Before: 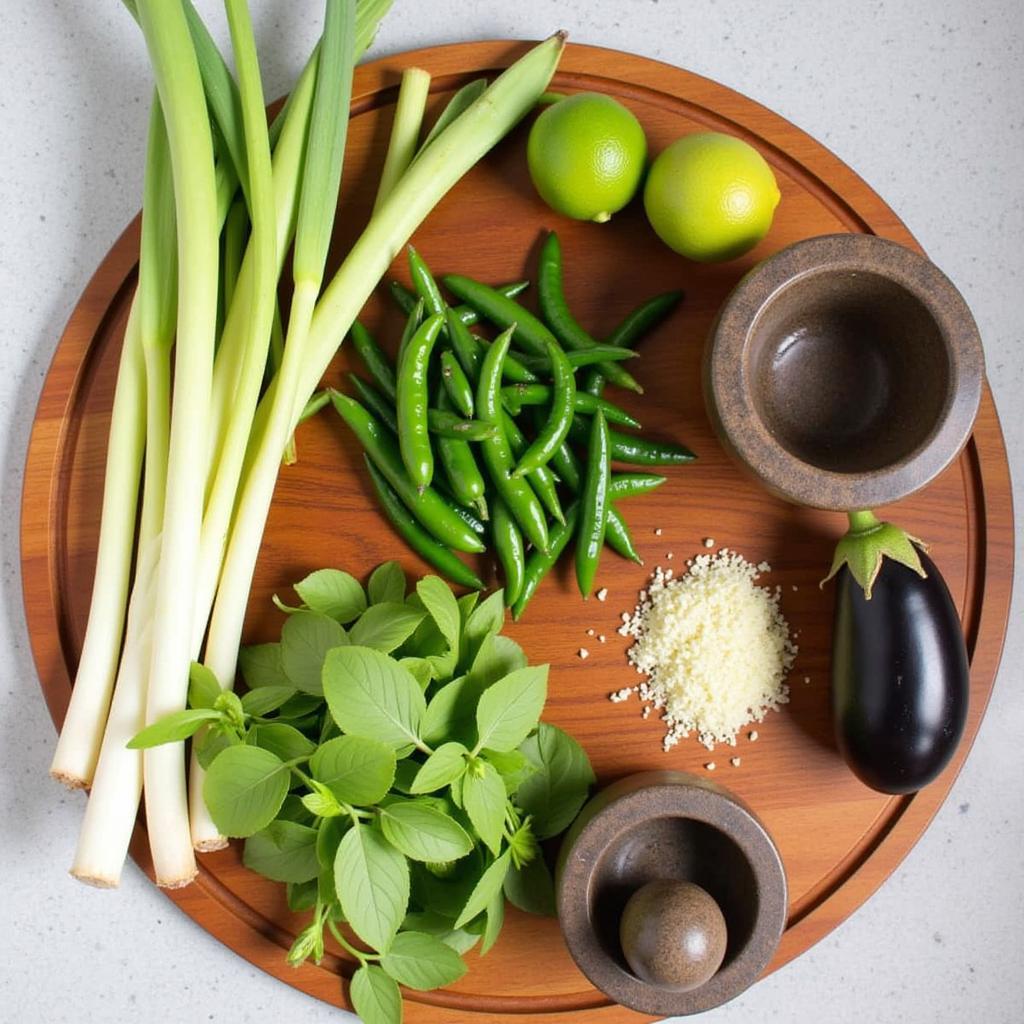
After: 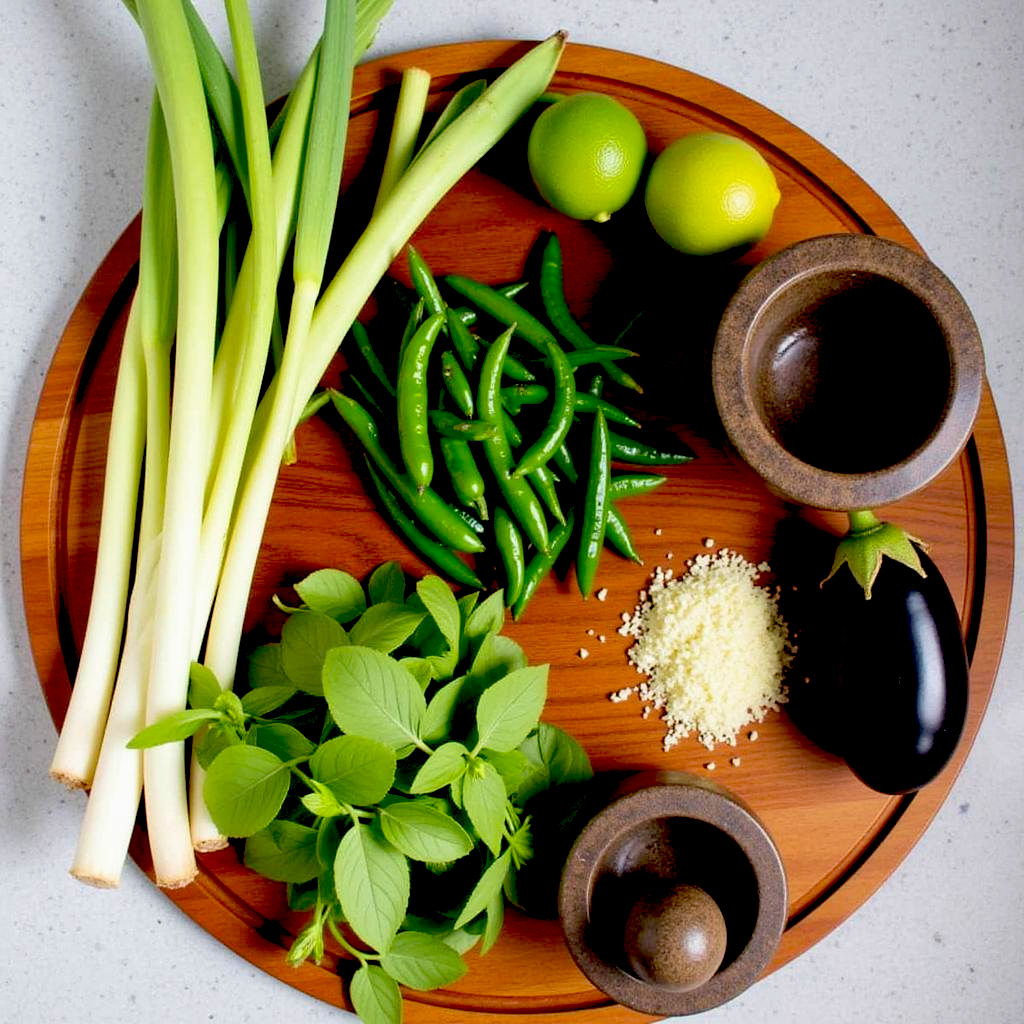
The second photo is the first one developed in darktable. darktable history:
velvia: on, module defaults
exposure: black level correction 0.056, exposure -0.035 EV, compensate exposure bias true, compensate highlight preservation false
